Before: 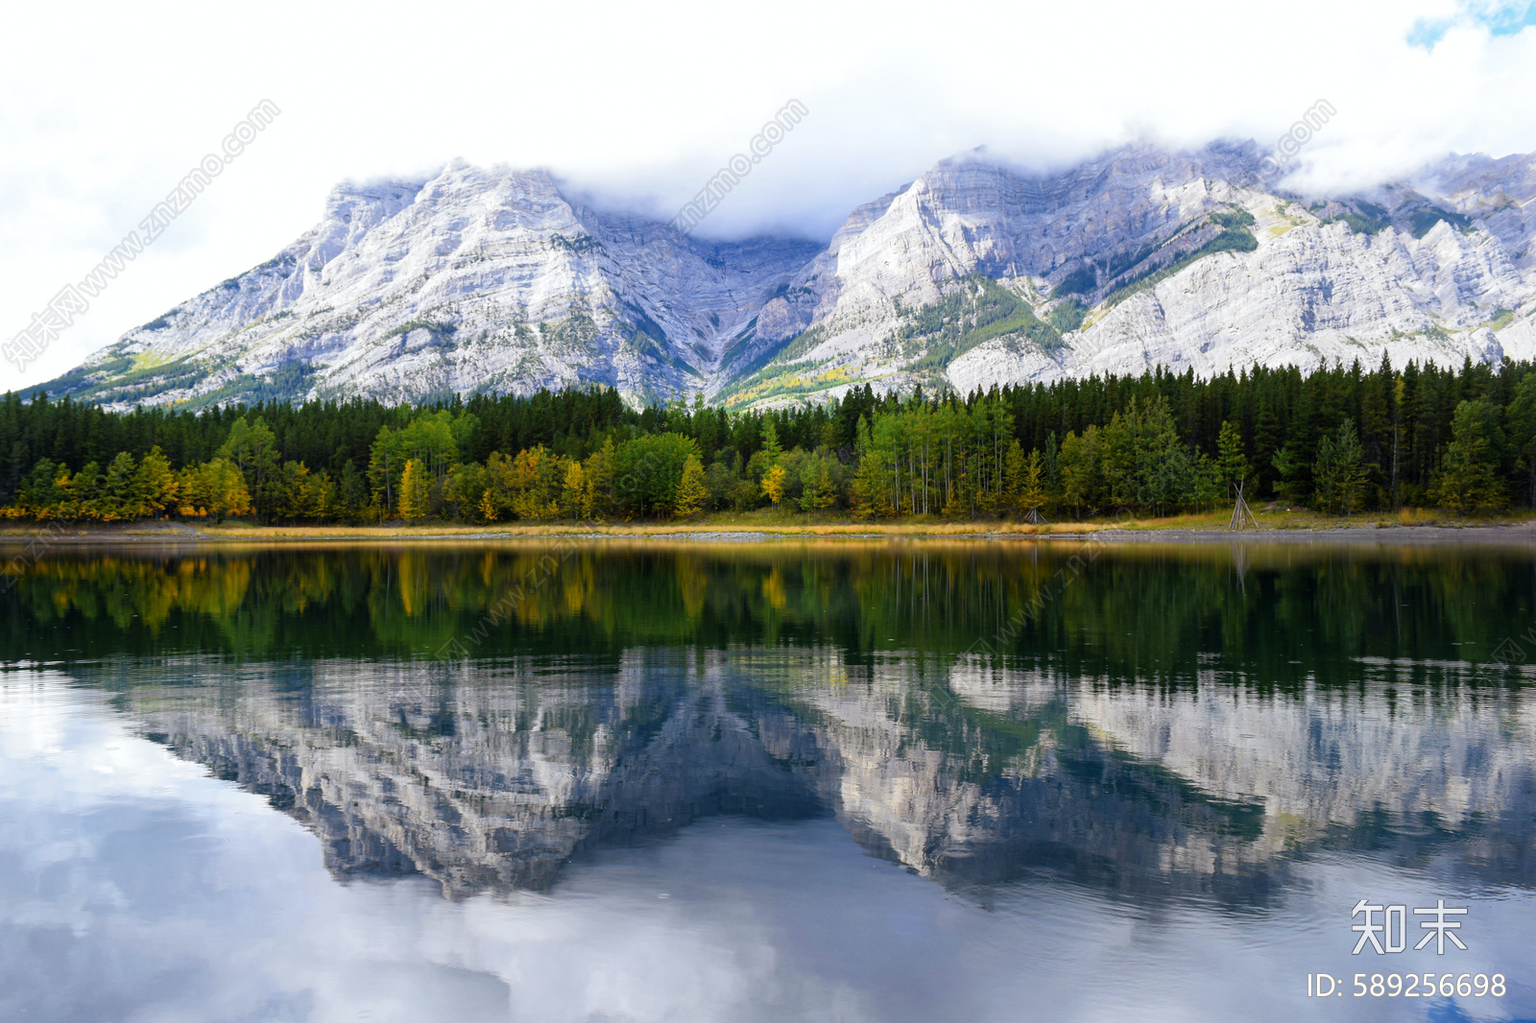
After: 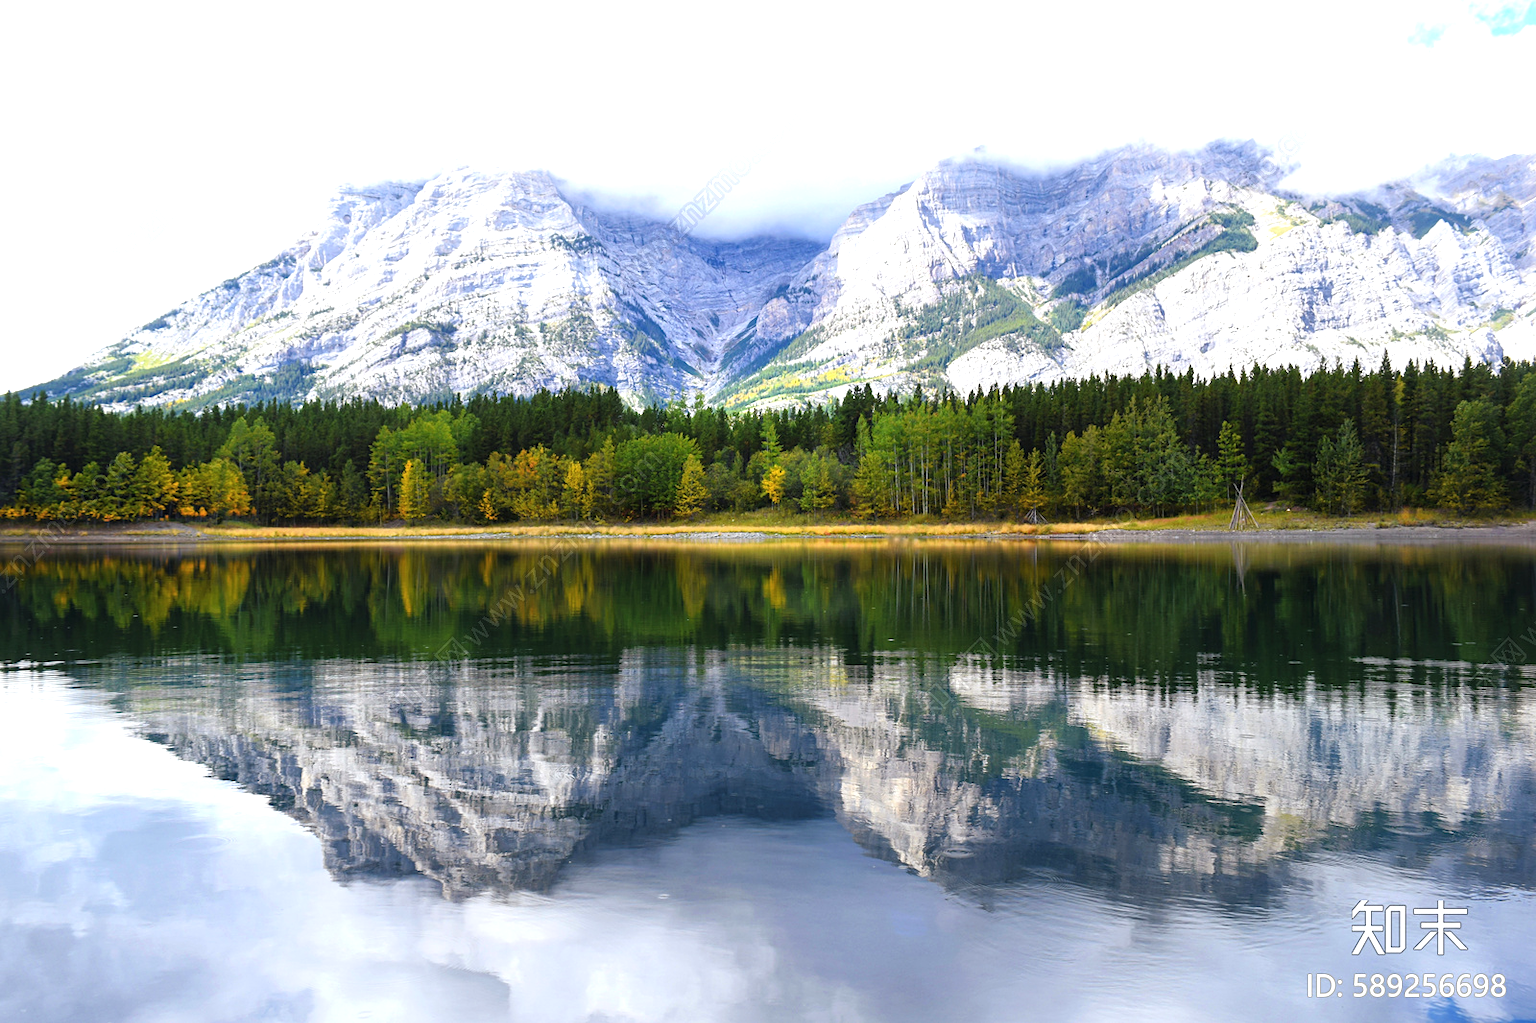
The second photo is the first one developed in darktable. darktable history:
sharpen: amount 0.2
exposure: black level correction -0.002, exposure 0.54 EV, compensate highlight preservation false
